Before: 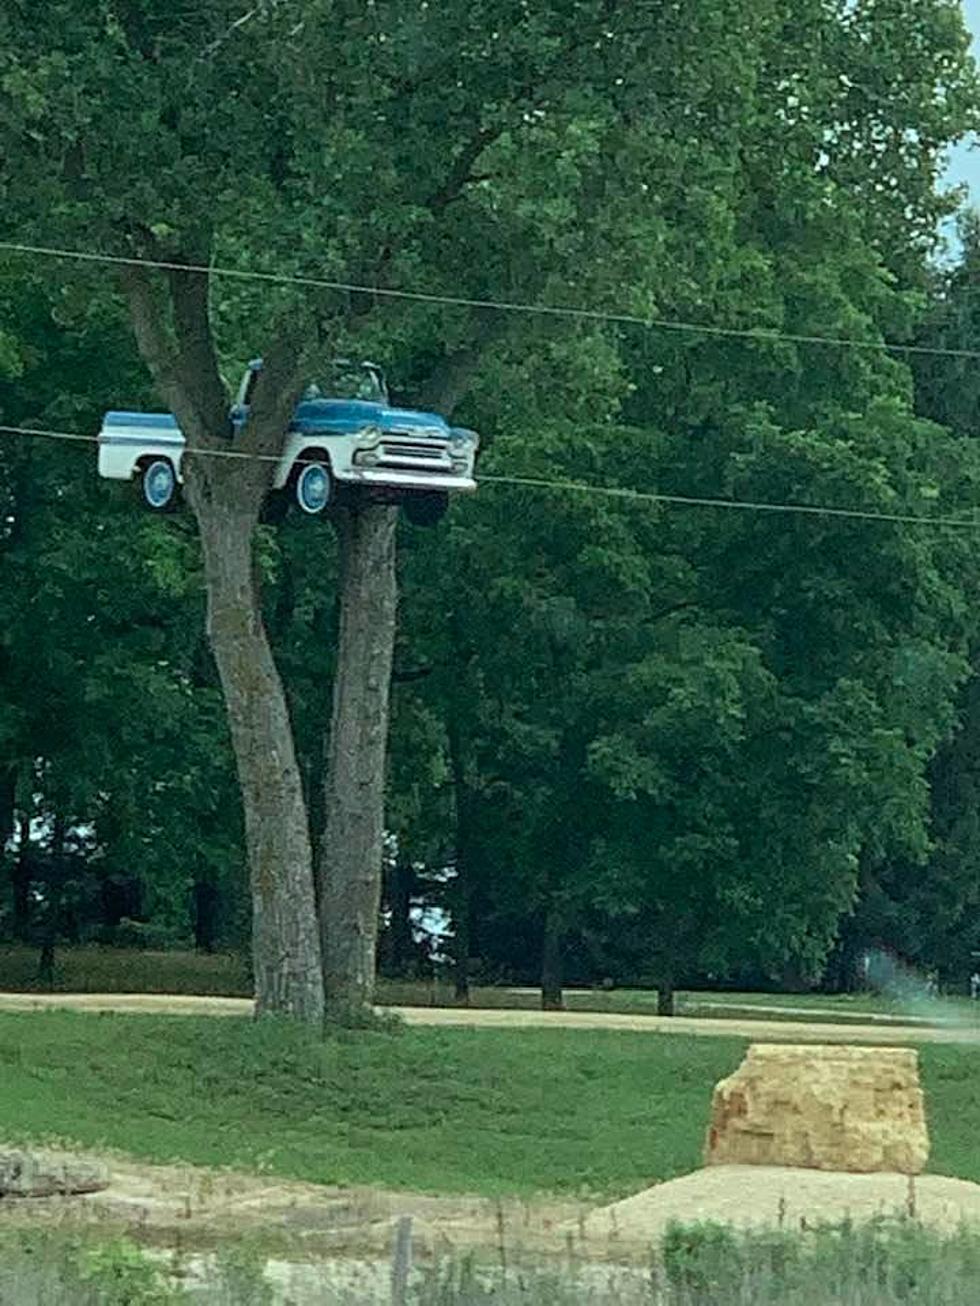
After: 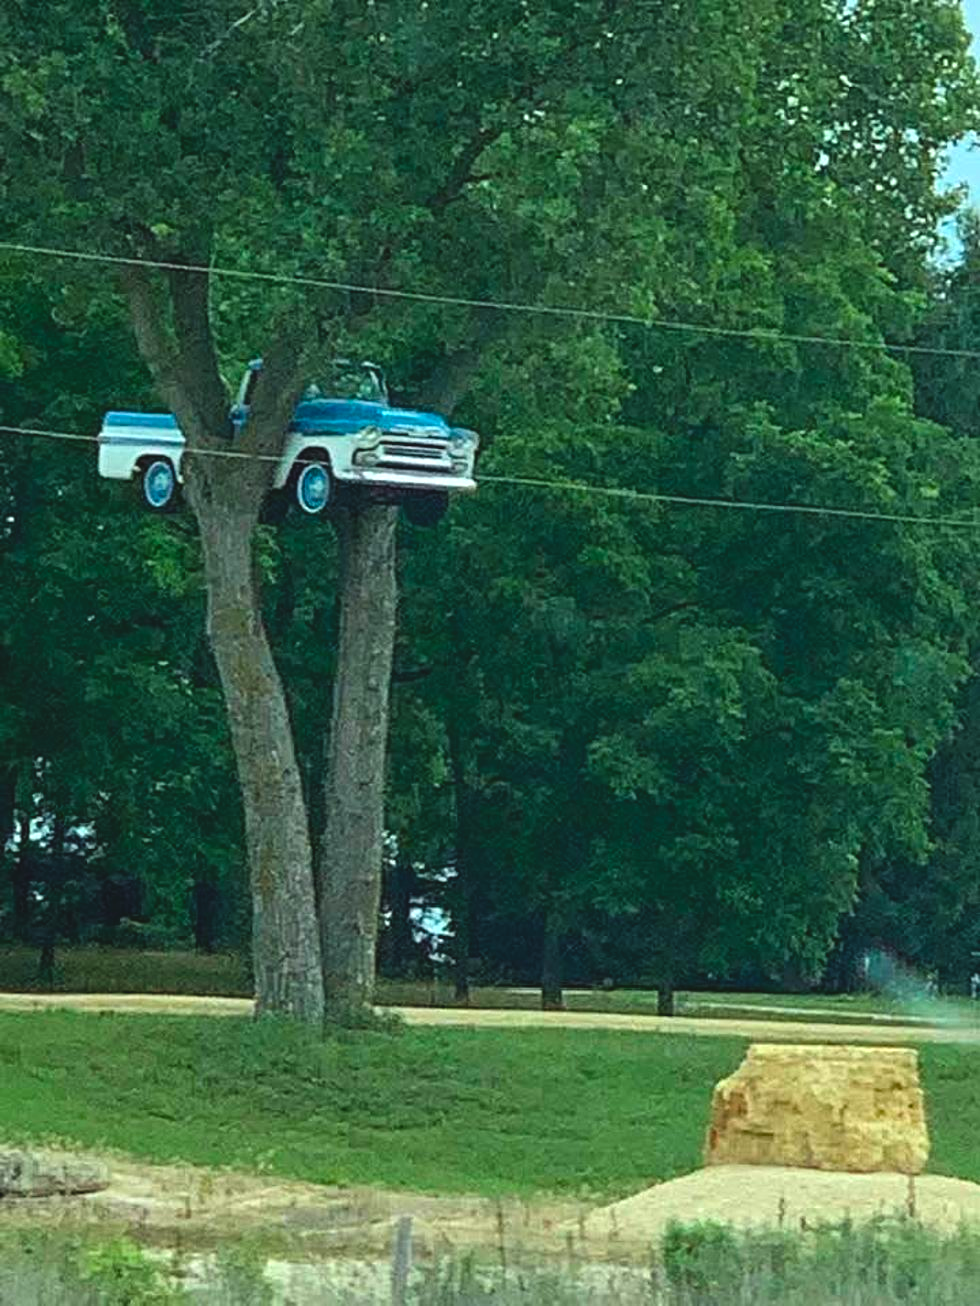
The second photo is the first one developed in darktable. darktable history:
color balance rgb: highlights gain › luminance 14.471%, global offset › luminance 0.764%, perceptual saturation grading › global saturation 29.499%, global vibrance 20%
